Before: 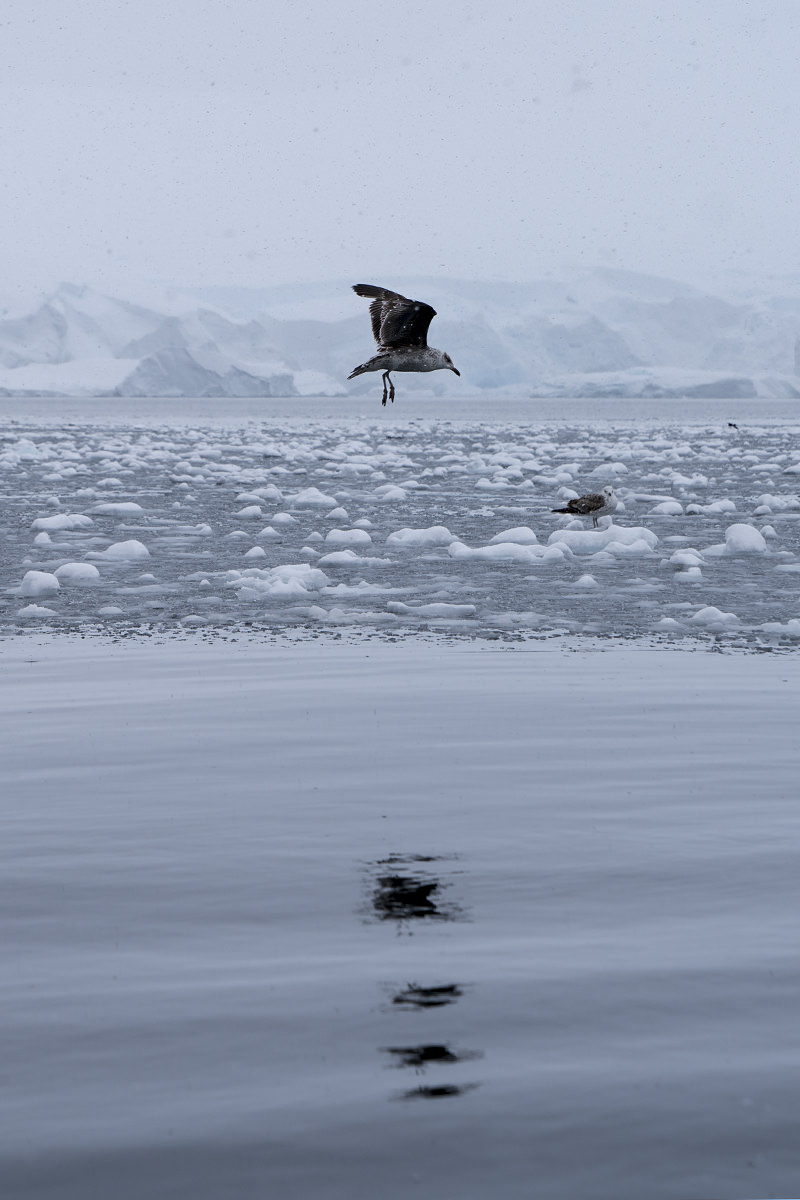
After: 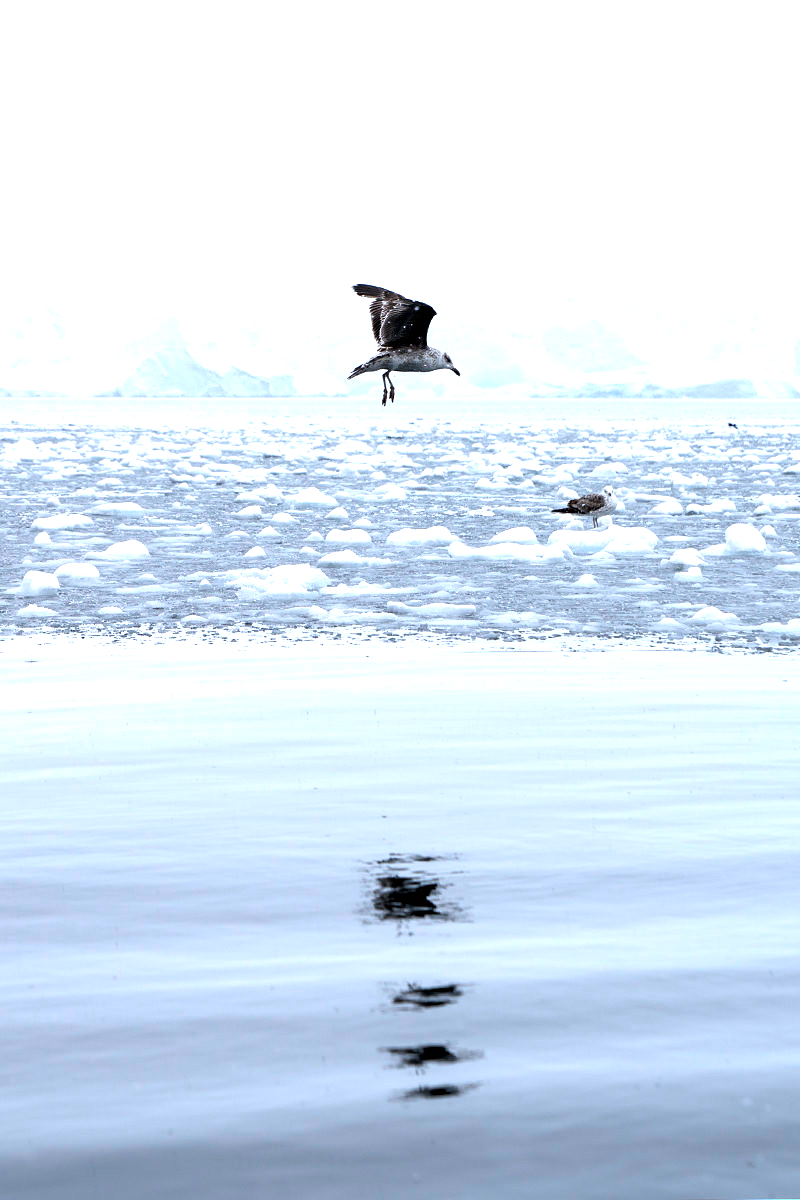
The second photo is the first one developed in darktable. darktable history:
exposure: black level correction 0, exposure 0.699 EV, compensate highlight preservation false
tone equalizer: -8 EV -0.777 EV, -7 EV -0.737 EV, -6 EV -0.59 EV, -5 EV -0.398 EV, -3 EV 0.365 EV, -2 EV 0.6 EV, -1 EV 0.697 EV, +0 EV 0.751 EV
